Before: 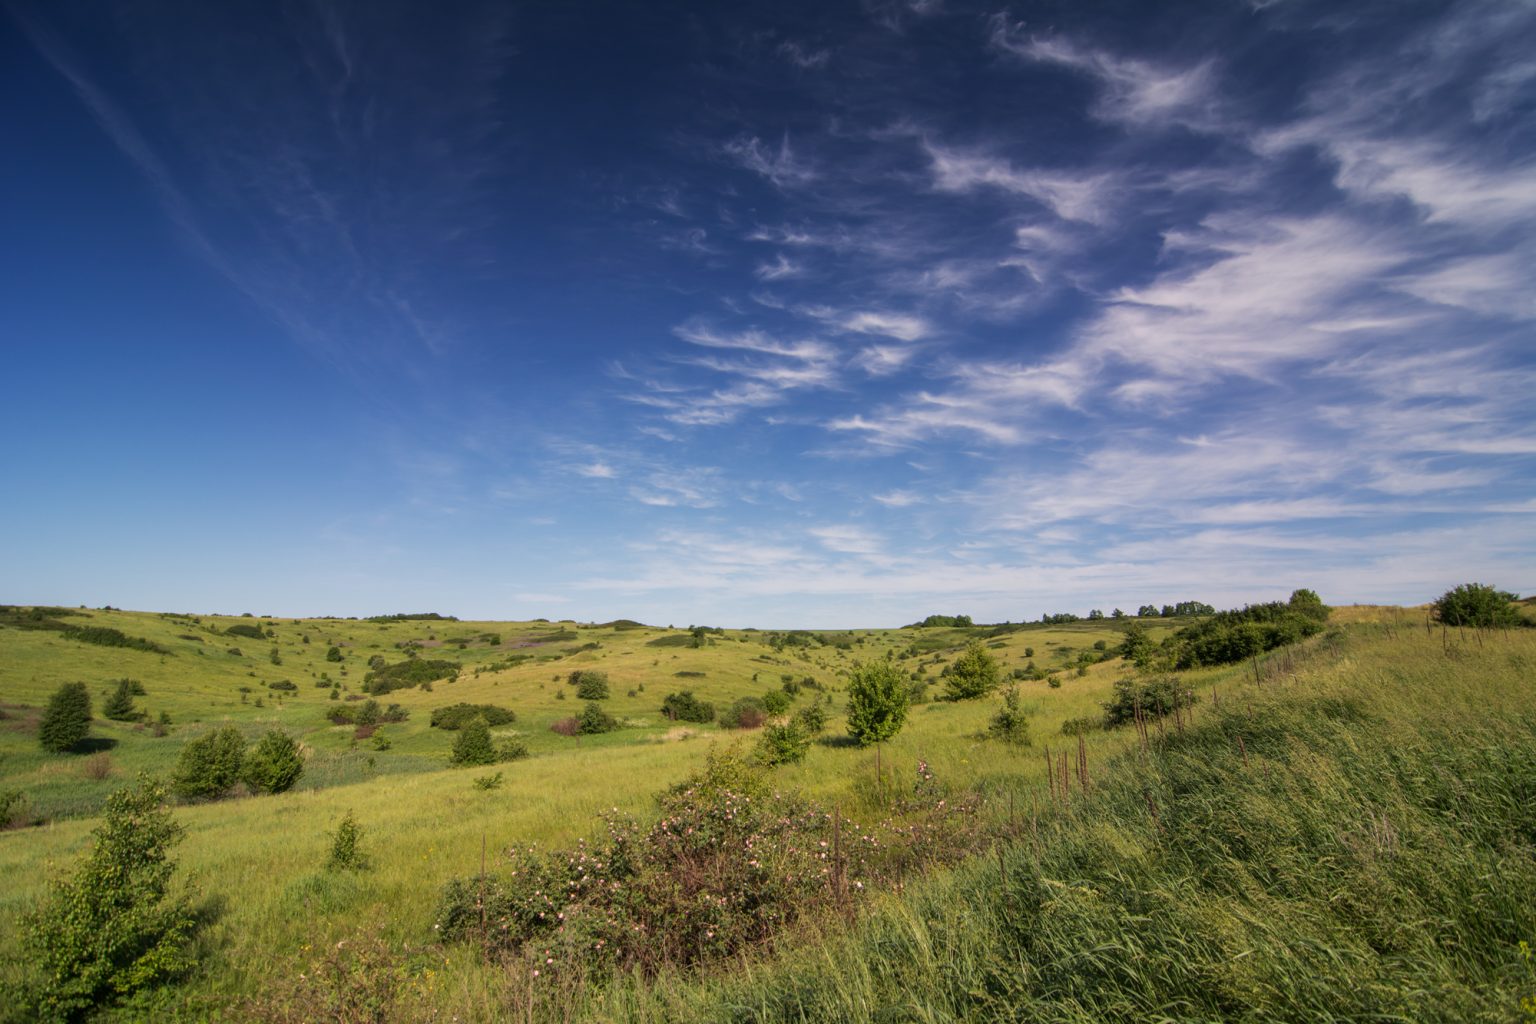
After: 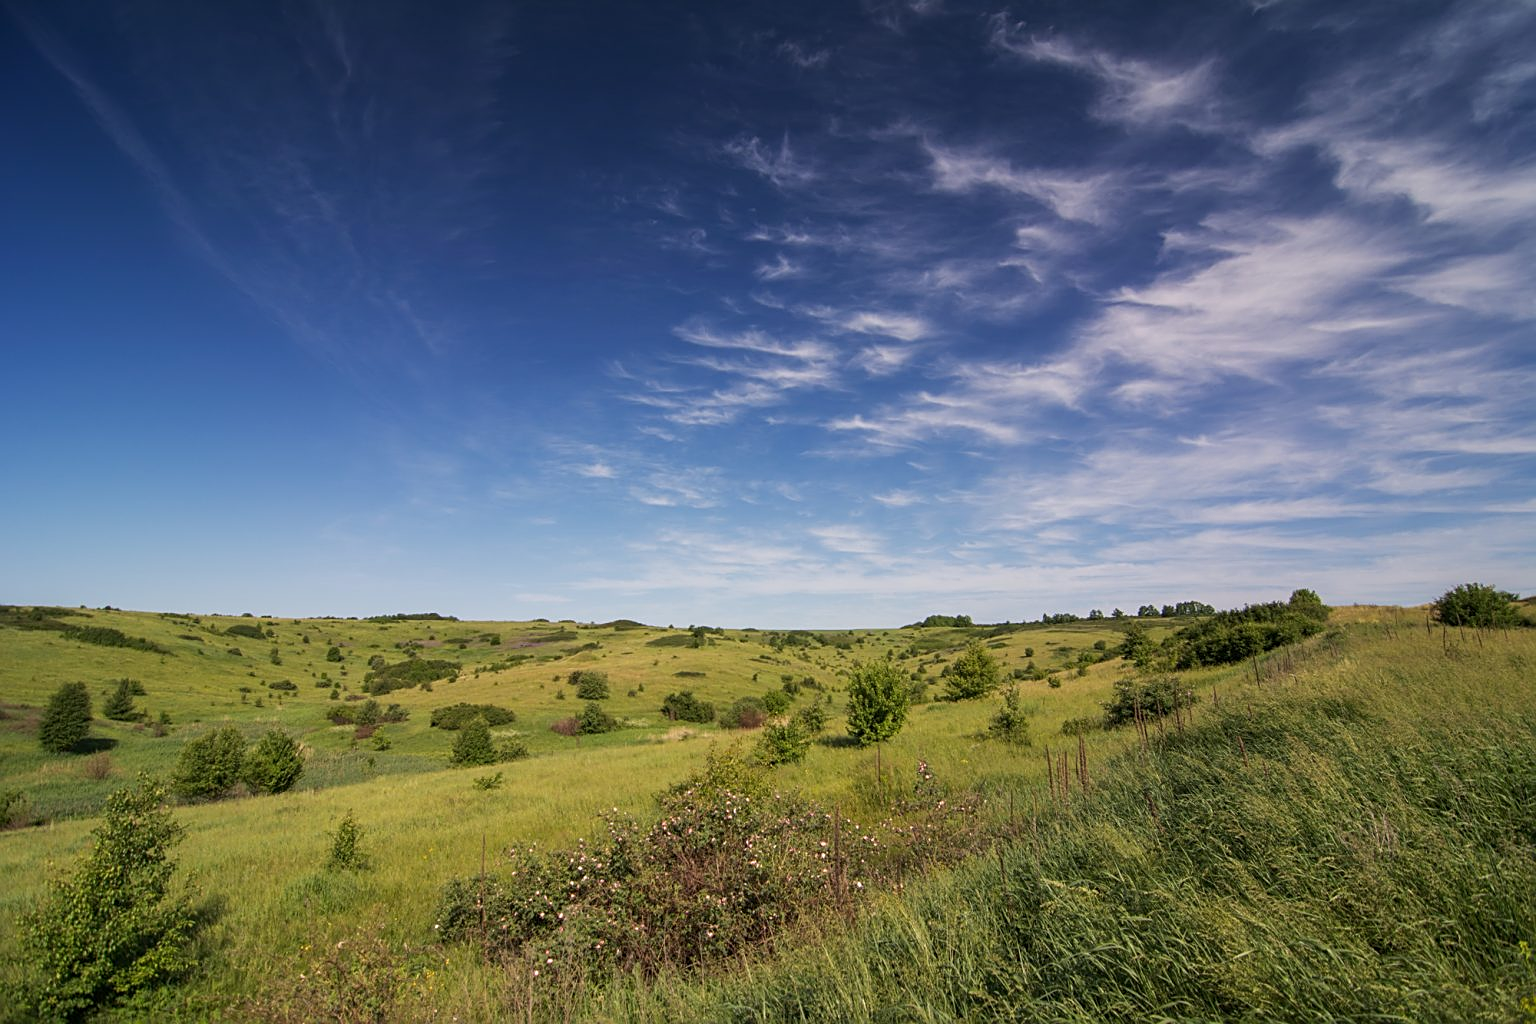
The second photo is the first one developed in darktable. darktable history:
sharpen: on, module defaults
tone equalizer: -7 EV 0.184 EV, -6 EV 0.109 EV, -5 EV 0.092 EV, -4 EV 0.038 EV, -2 EV -0.039 EV, -1 EV -0.059 EV, +0 EV -0.059 EV
